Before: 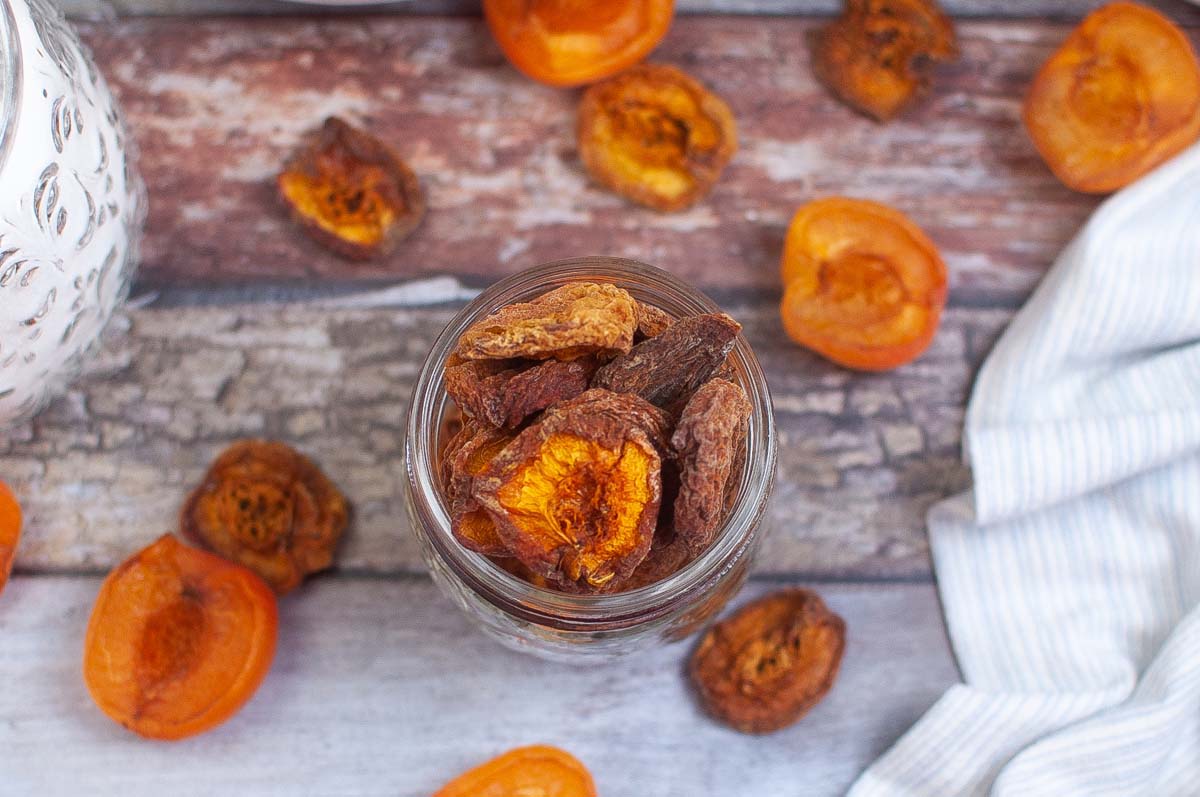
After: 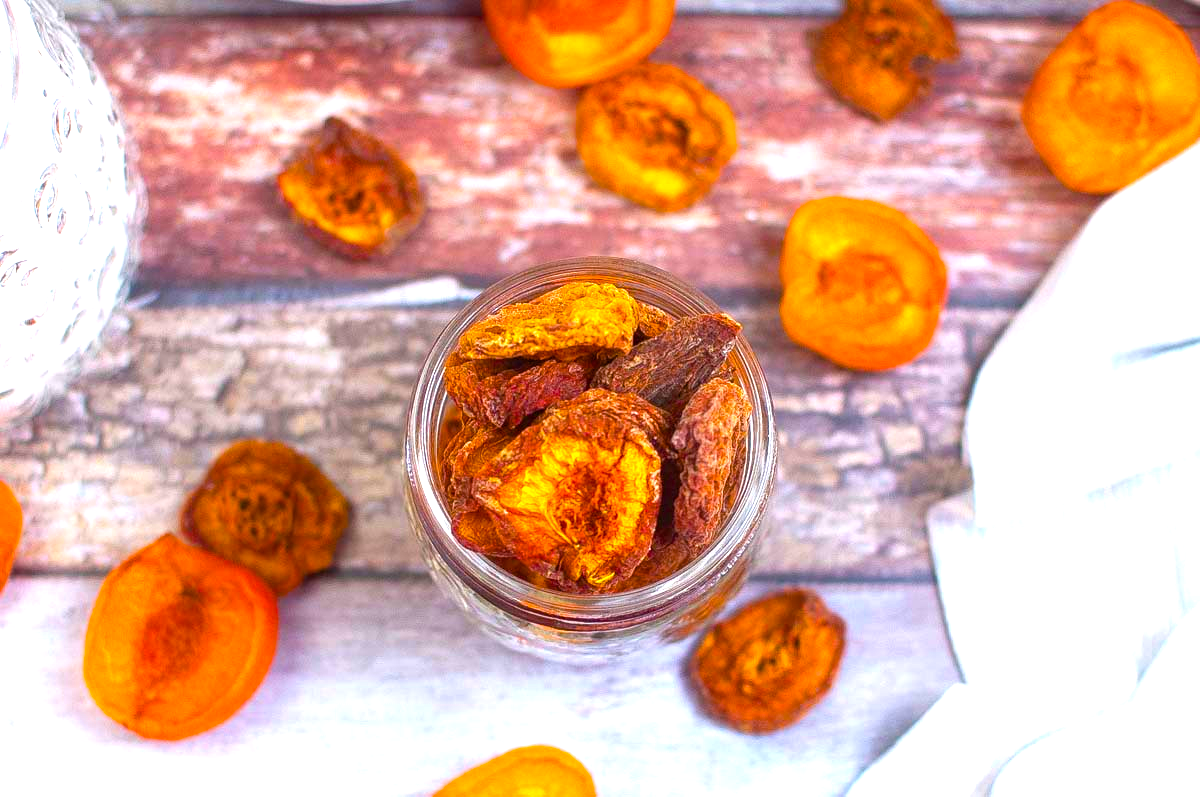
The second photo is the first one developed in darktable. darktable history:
color balance rgb: linear chroma grading › global chroma 25.223%, perceptual saturation grading › global saturation 30.514%
tone equalizer: -8 EV -1.04 EV, -7 EV -0.999 EV, -6 EV -0.837 EV, -5 EV -0.566 EV, -3 EV 0.575 EV, -2 EV 0.848 EV, -1 EV 0.989 EV, +0 EV 1.05 EV, smoothing diameter 24.9%, edges refinement/feathering 6.47, preserve details guided filter
